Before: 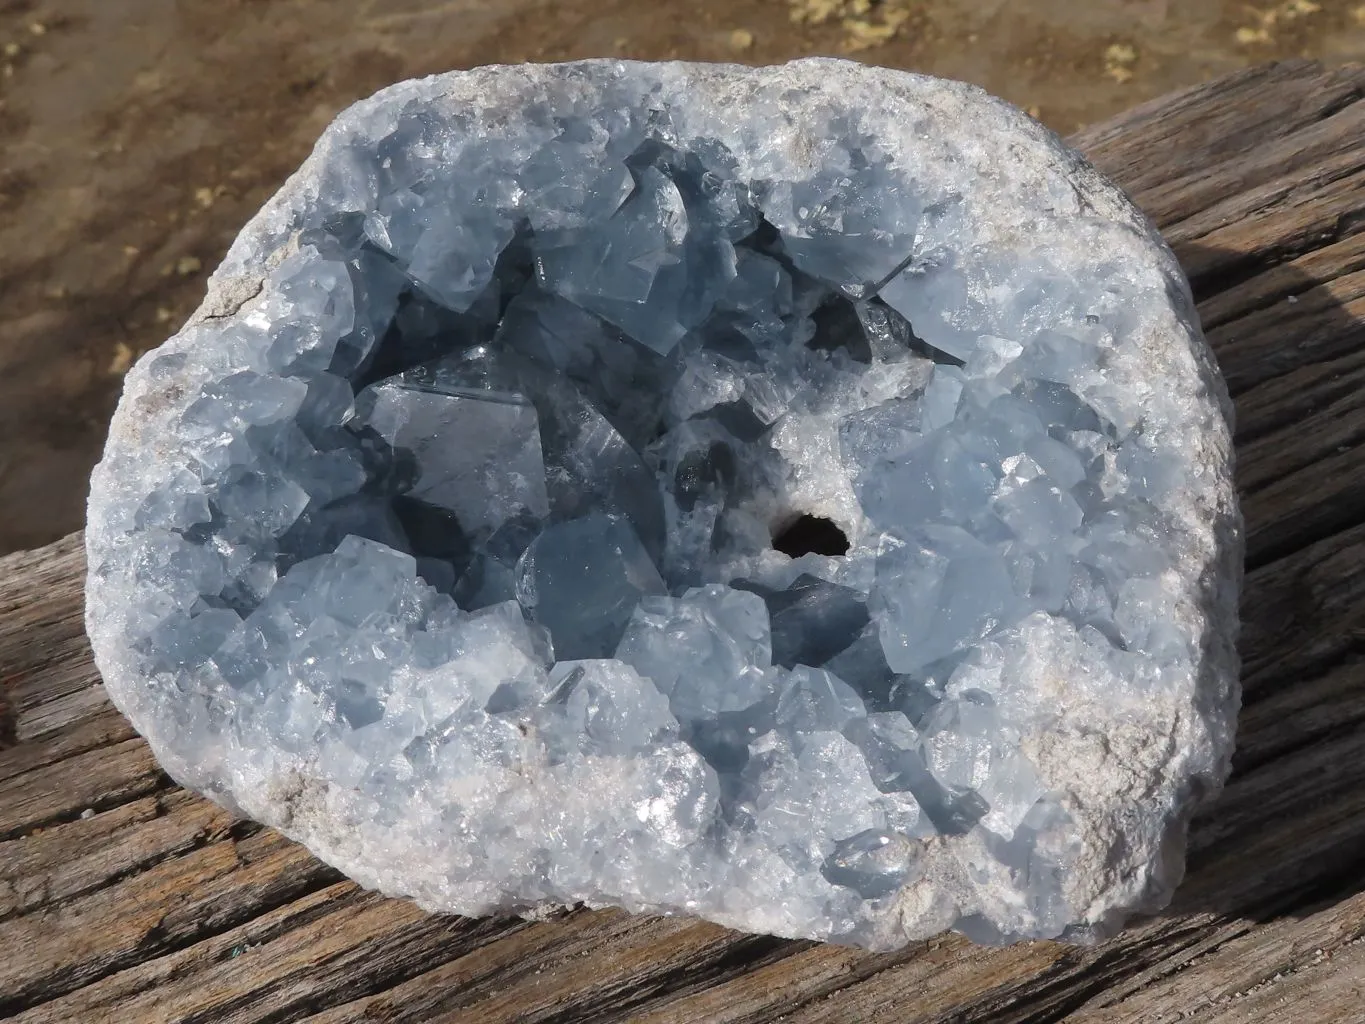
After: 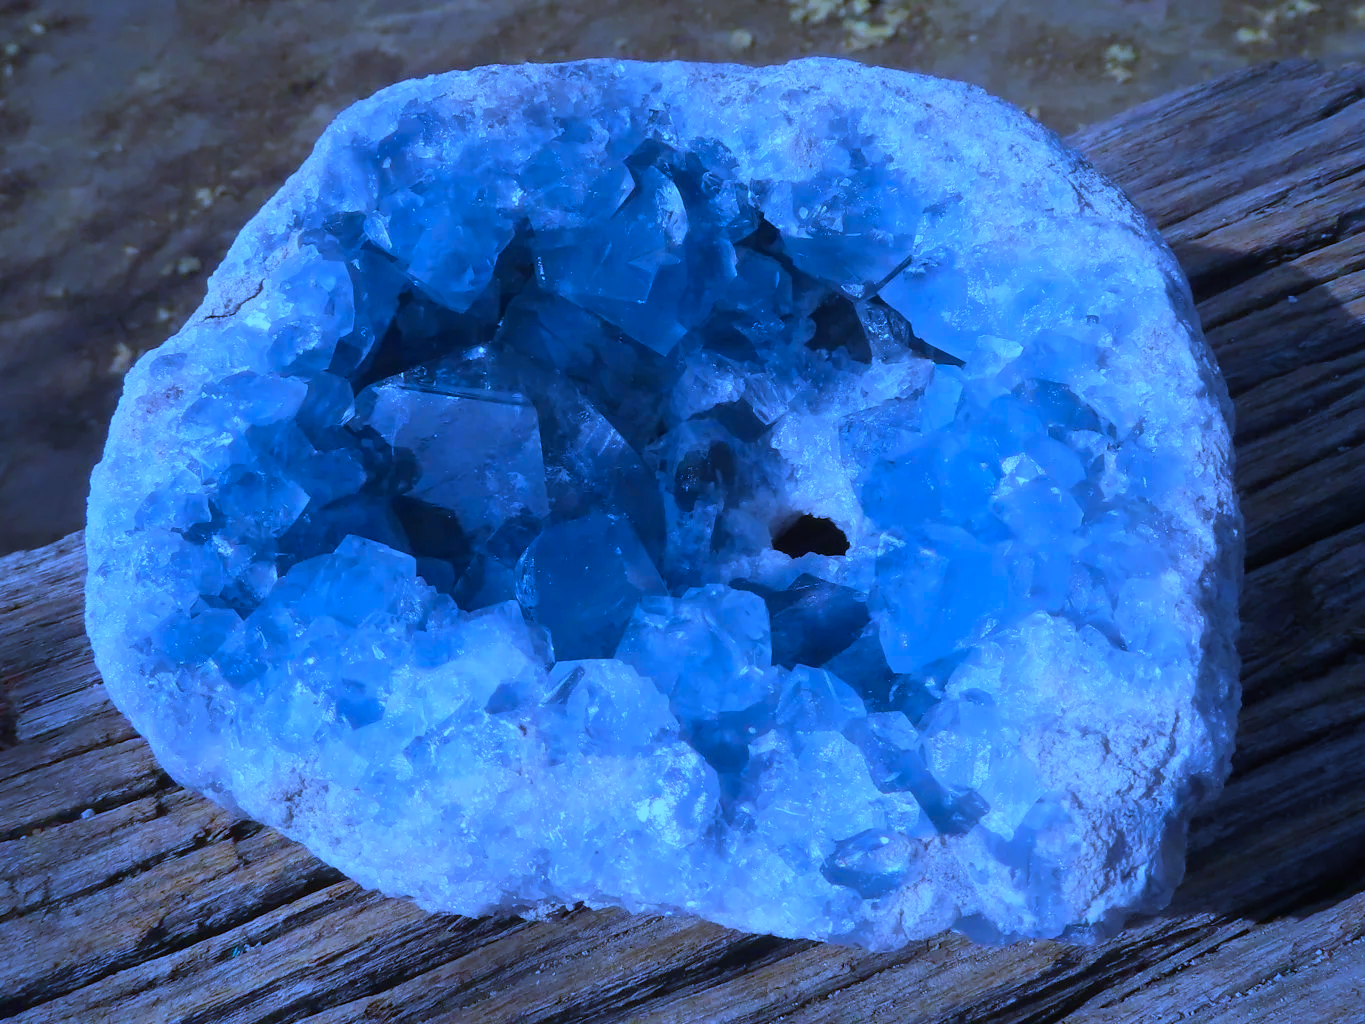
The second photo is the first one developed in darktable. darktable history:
exposure: exposure -0.242 EV, compensate highlight preservation false
color correction: highlights a* 0.003, highlights b* -0.283
color balance rgb: linear chroma grading › global chroma 15%, perceptual saturation grading › global saturation 30%
white balance: red 0.766, blue 1.537
vignetting: brightness -0.233, saturation 0.141
